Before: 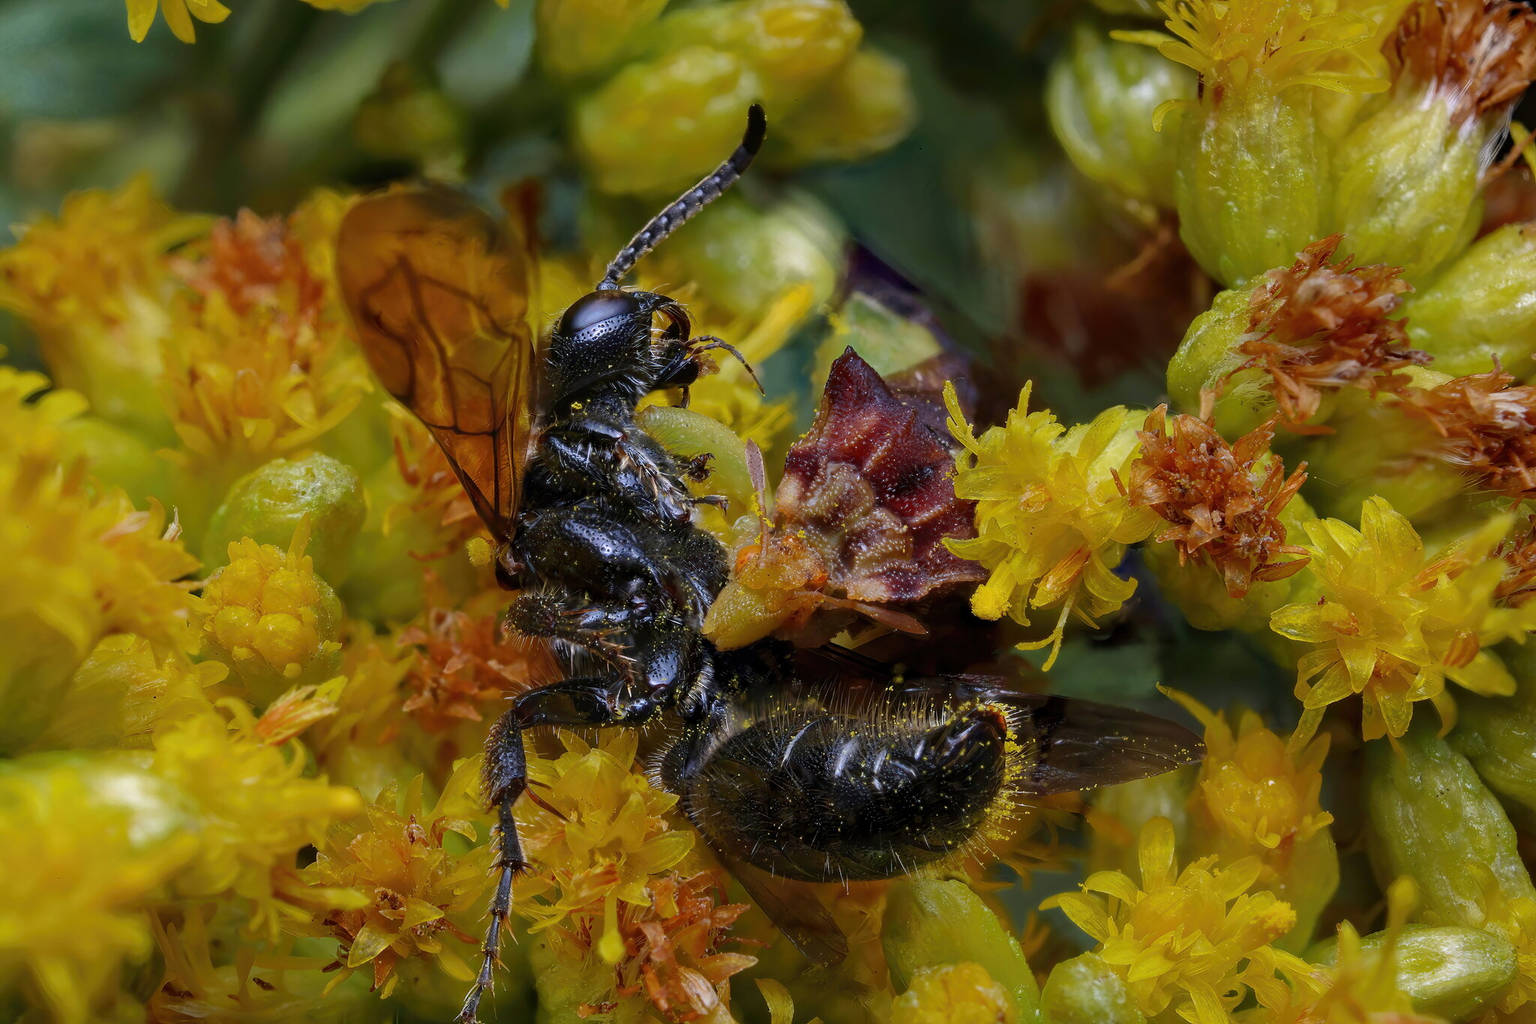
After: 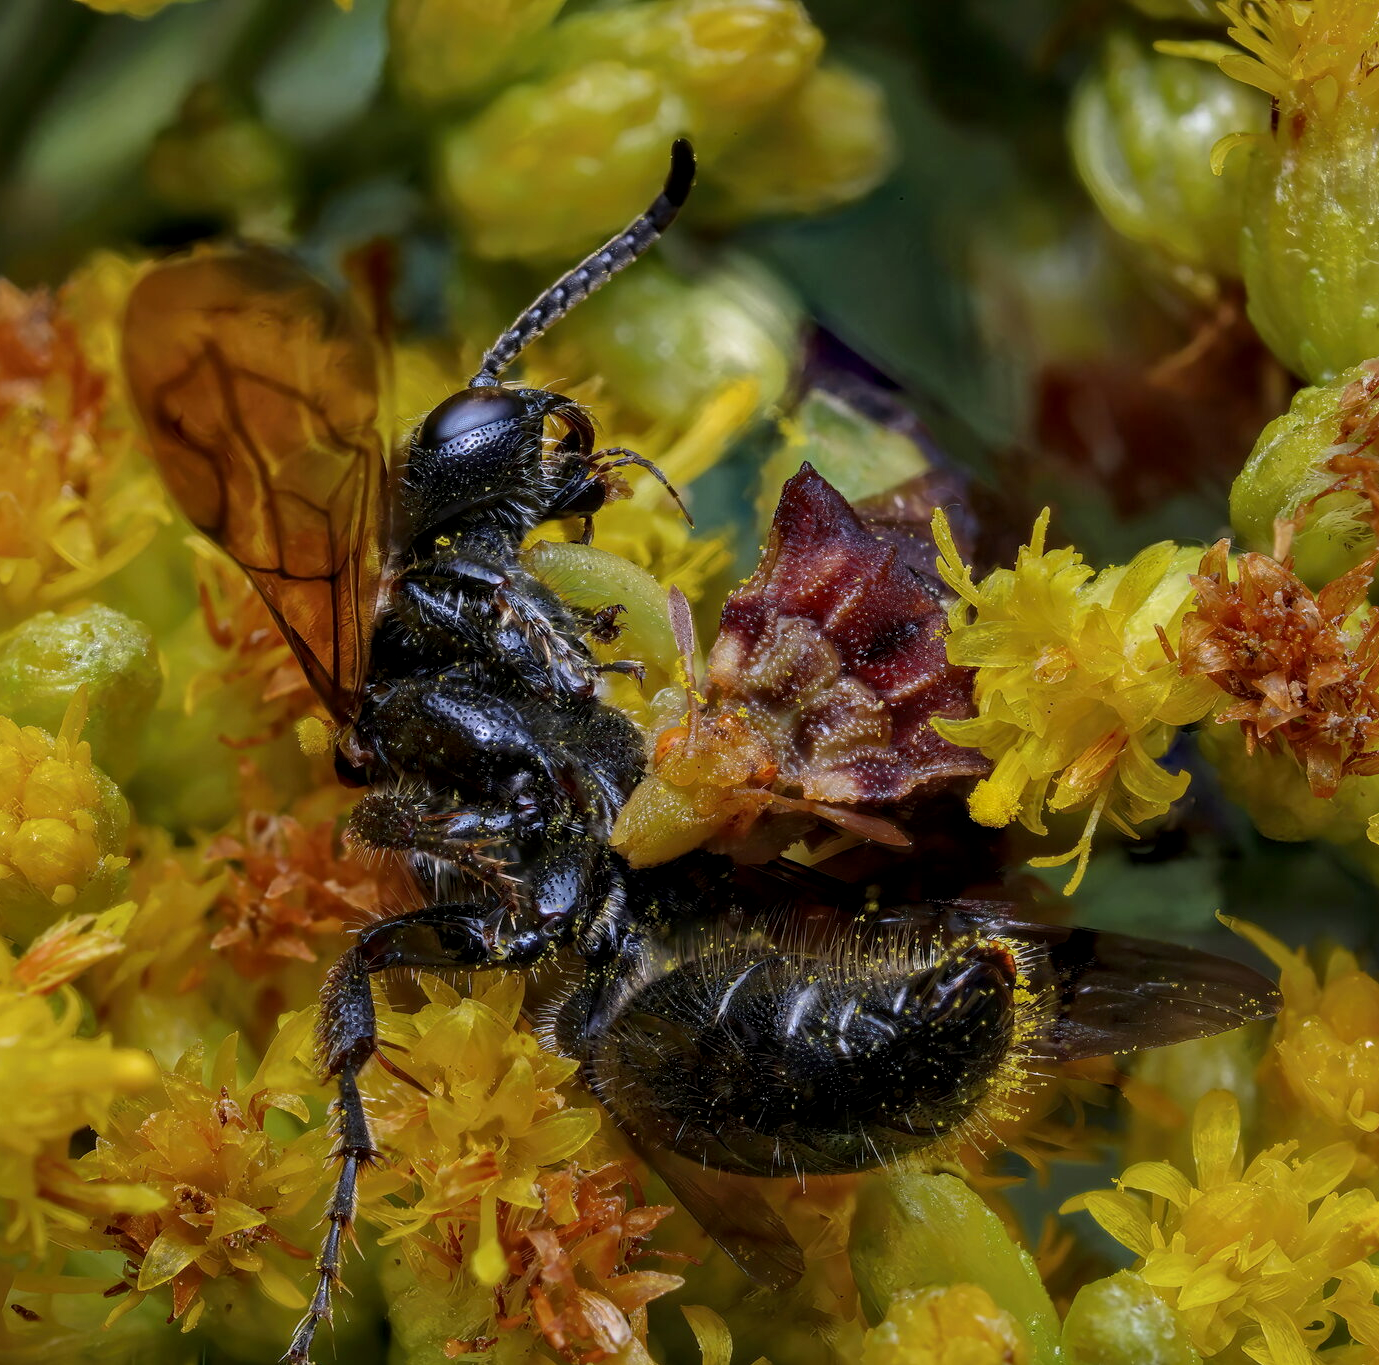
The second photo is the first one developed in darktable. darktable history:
local contrast: on, module defaults
crop and rotate: left 15.925%, right 16.737%
